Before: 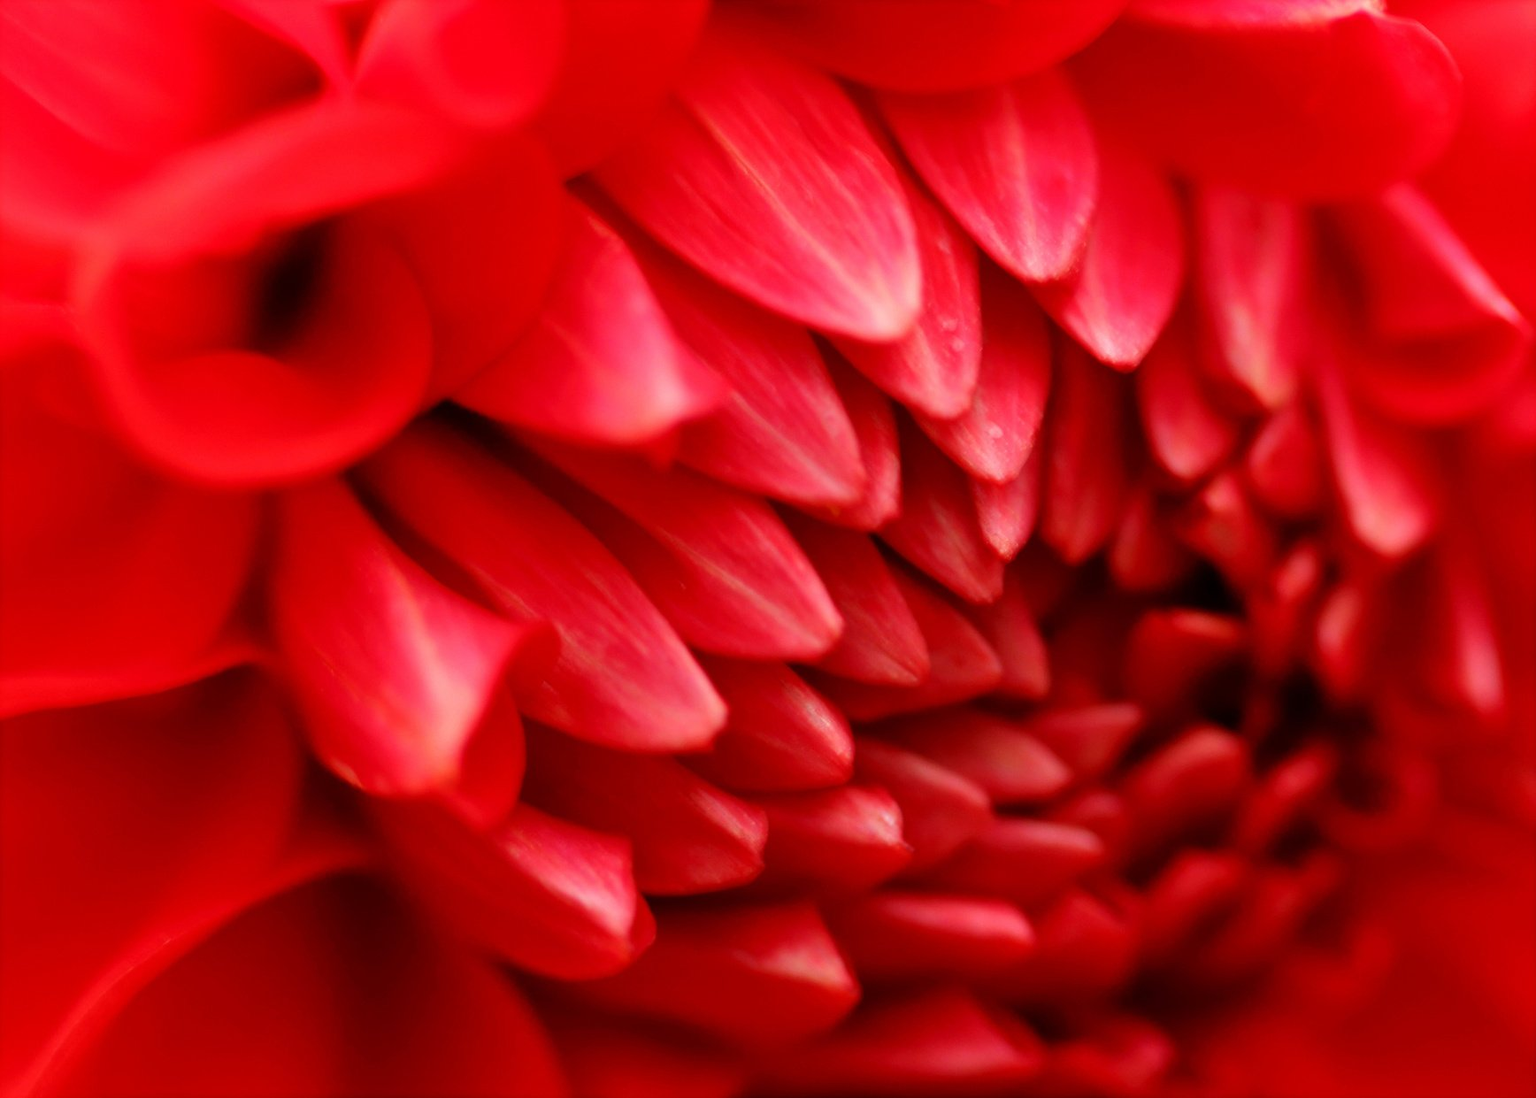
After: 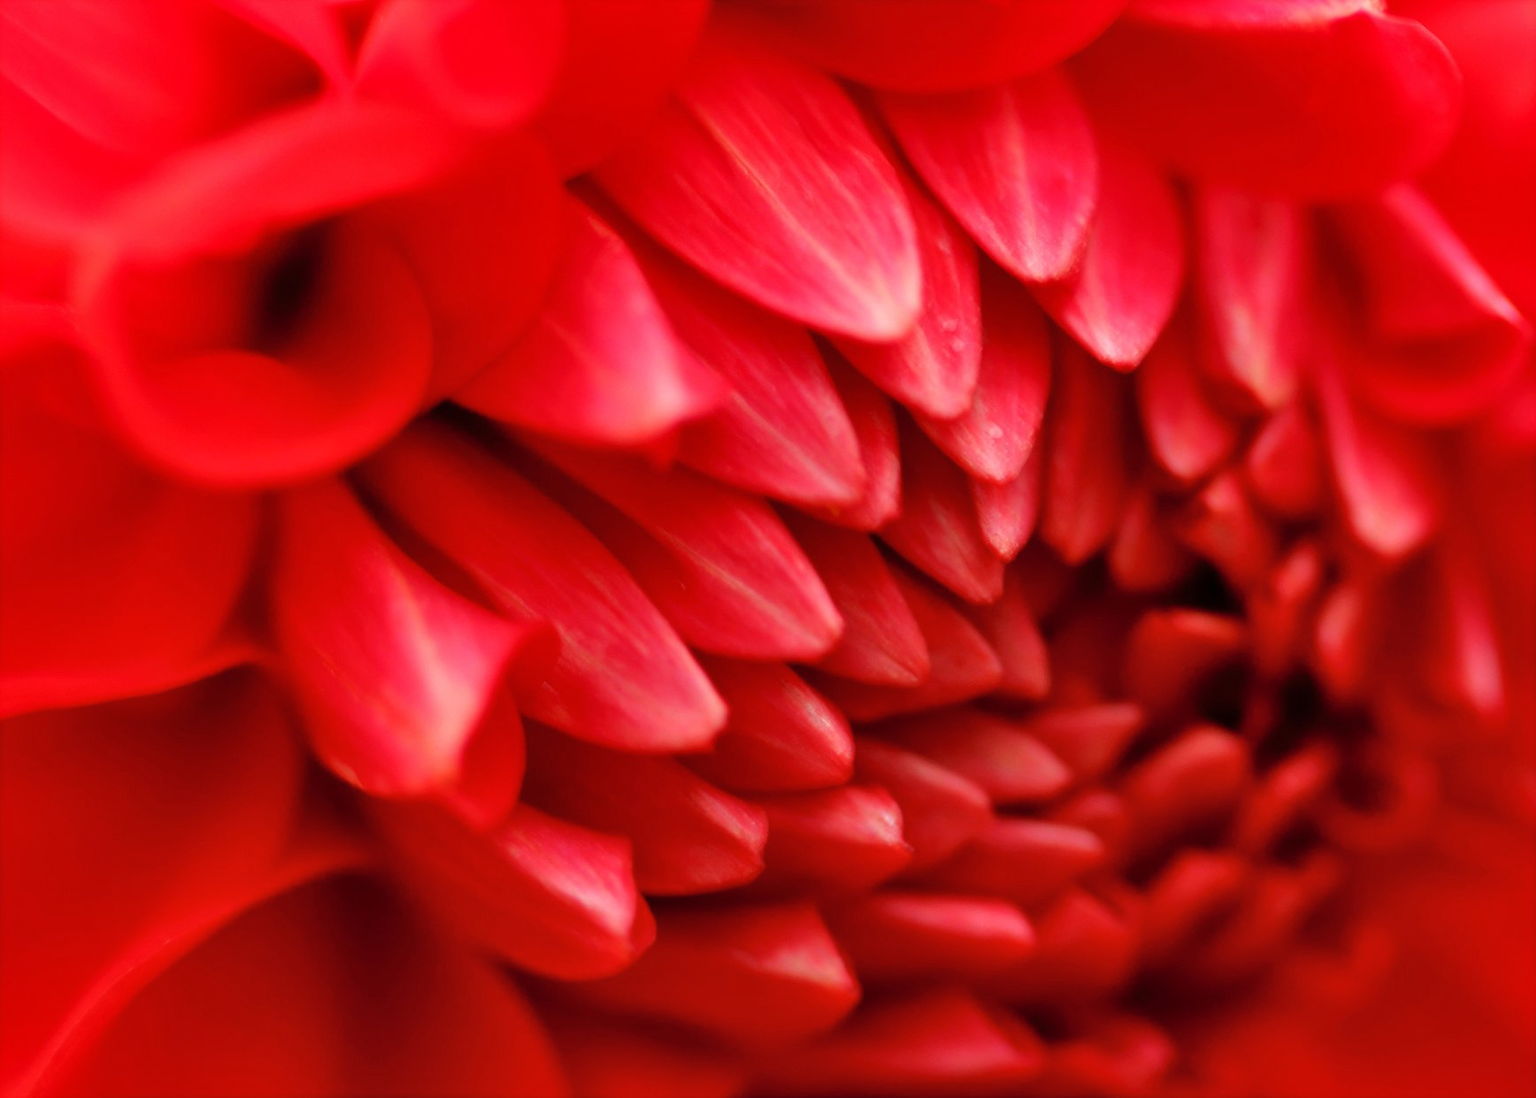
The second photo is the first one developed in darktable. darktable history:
shadows and highlights: shadows 42.98, highlights 7.45
